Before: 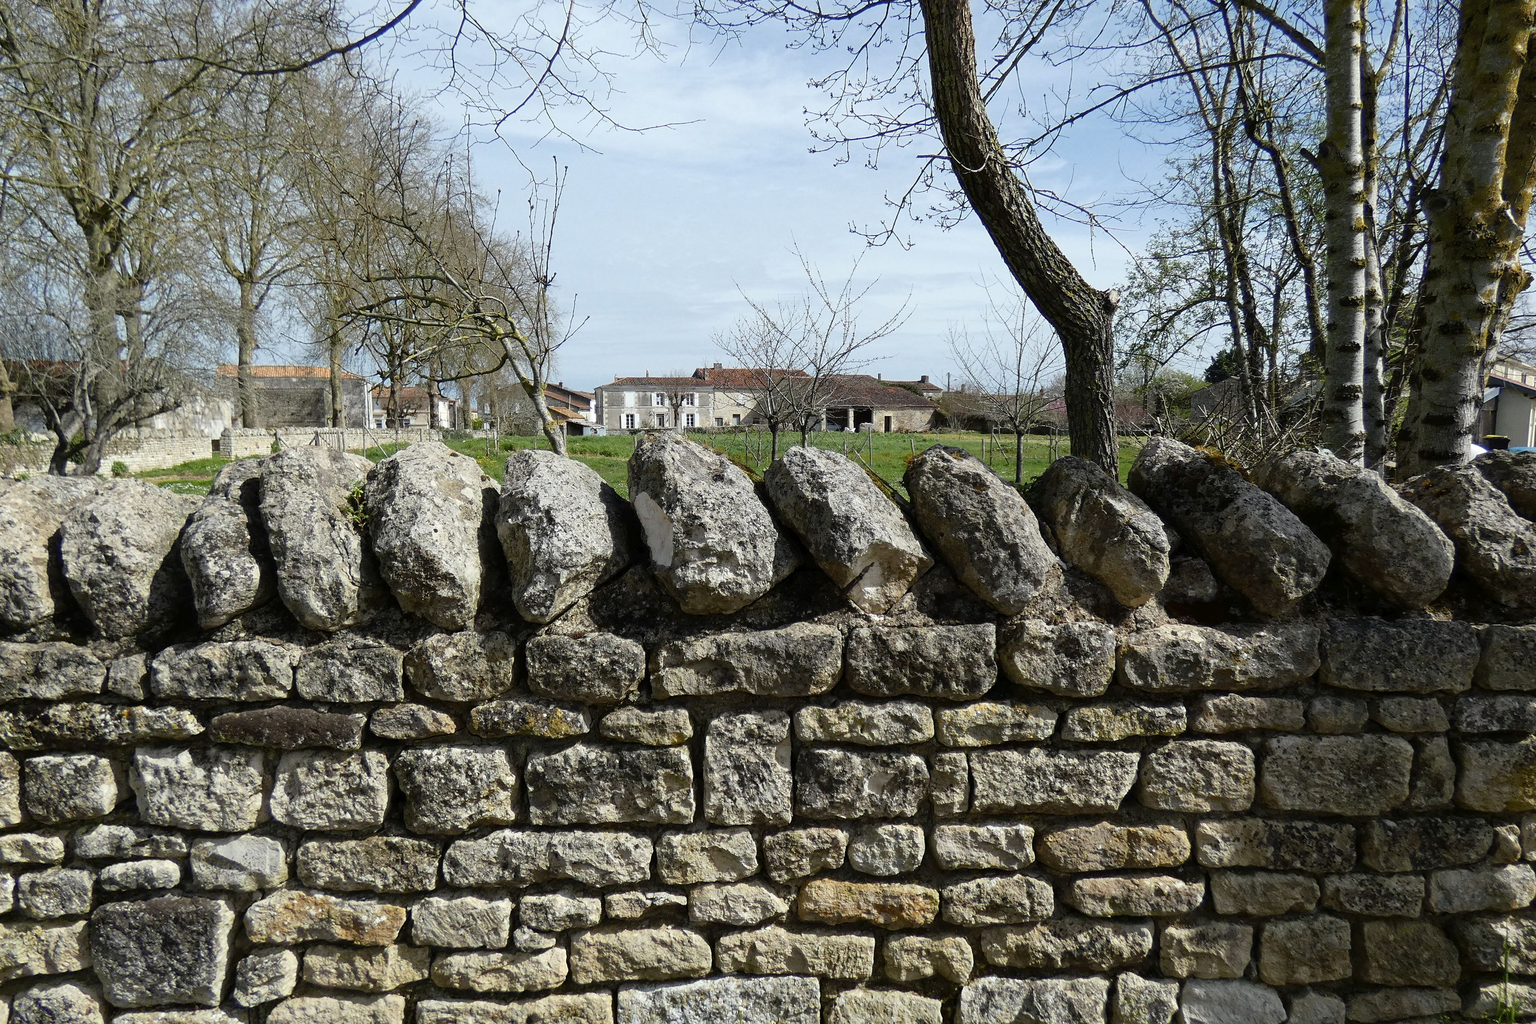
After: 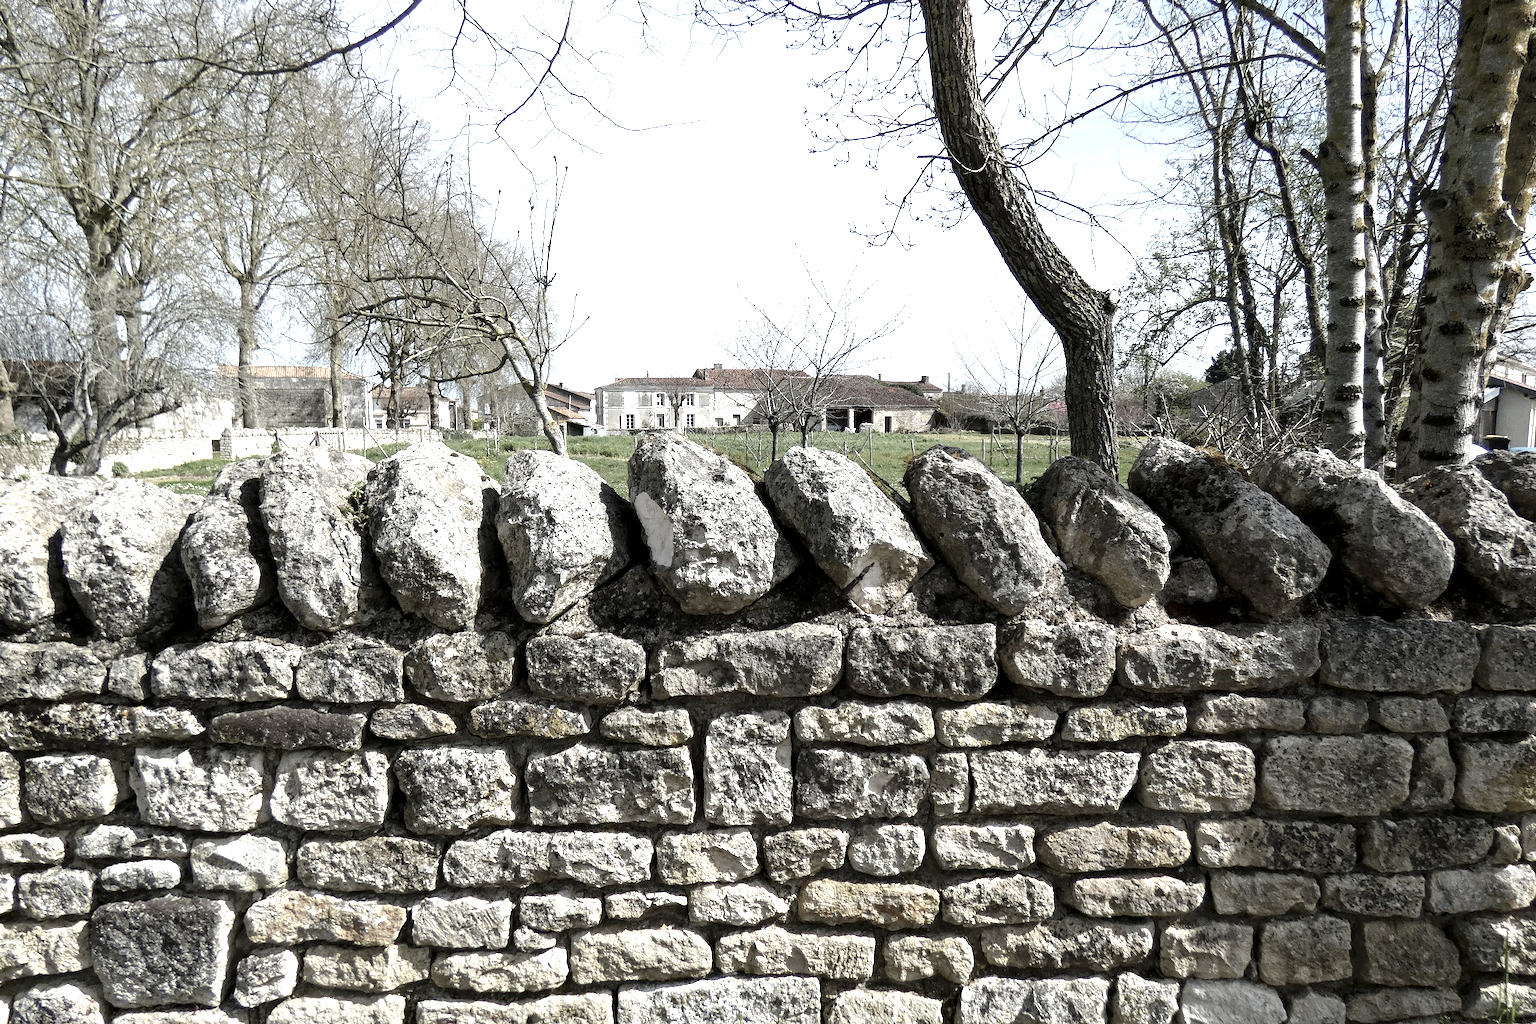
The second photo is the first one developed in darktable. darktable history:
local contrast: highlights 61%, shadows 106%, detail 107%, midtone range 0.529
exposure: black level correction 0.001, exposure 1.116 EV, compensate highlight preservation false
color zones: curves: ch0 [(0, 0.6) (0.129, 0.508) (0.193, 0.483) (0.429, 0.5) (0.571, 0.5) (0.714, 0.5) (0.857, 0.5) (1, 0.6)]; ch1 [(0, 0.481) (0.112, 0.245) (0.213, 0.223) (0.429, 0.233) (0.571, 0.231) (0.683, 0.242) (0.857, 0.296) (1, 0.481)]
